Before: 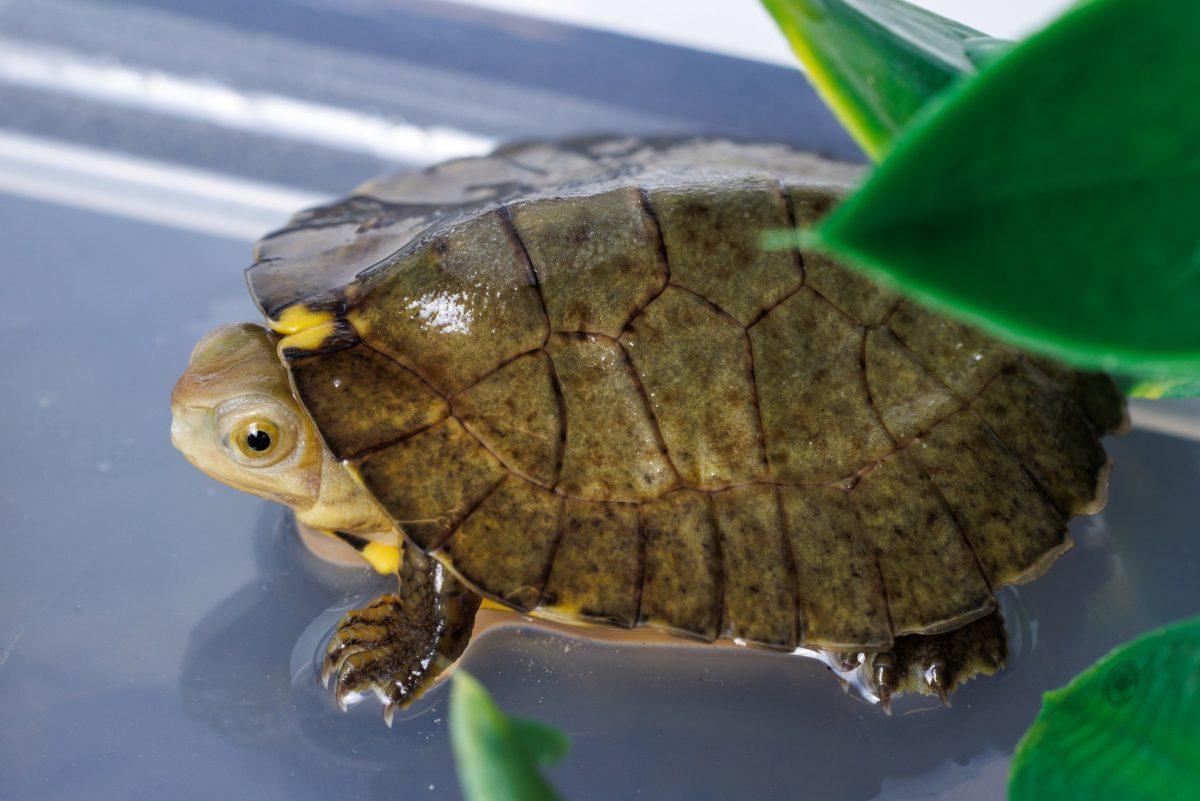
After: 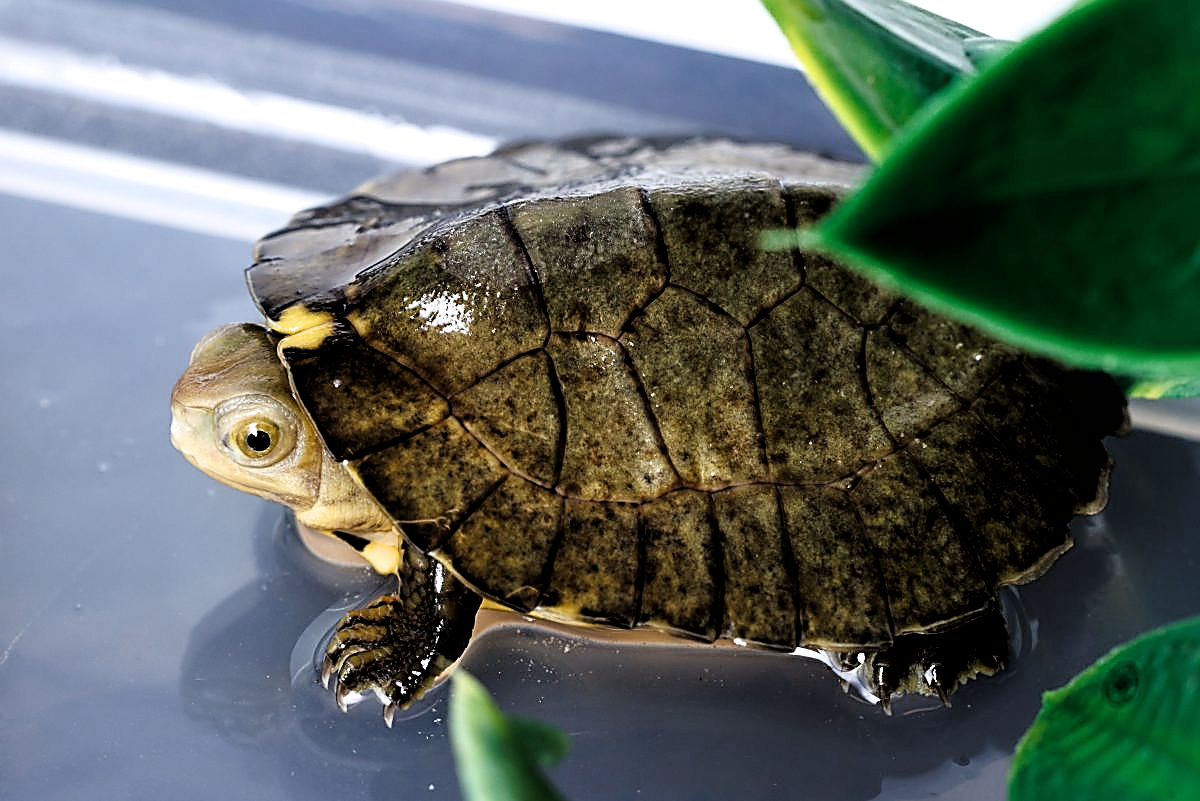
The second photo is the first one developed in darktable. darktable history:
sharpen: radius 1.685, amount 1.294
filmic rgb: black relative exposure -3.63 EV, white relative exposure 2.16 EV, hardness 3.62
